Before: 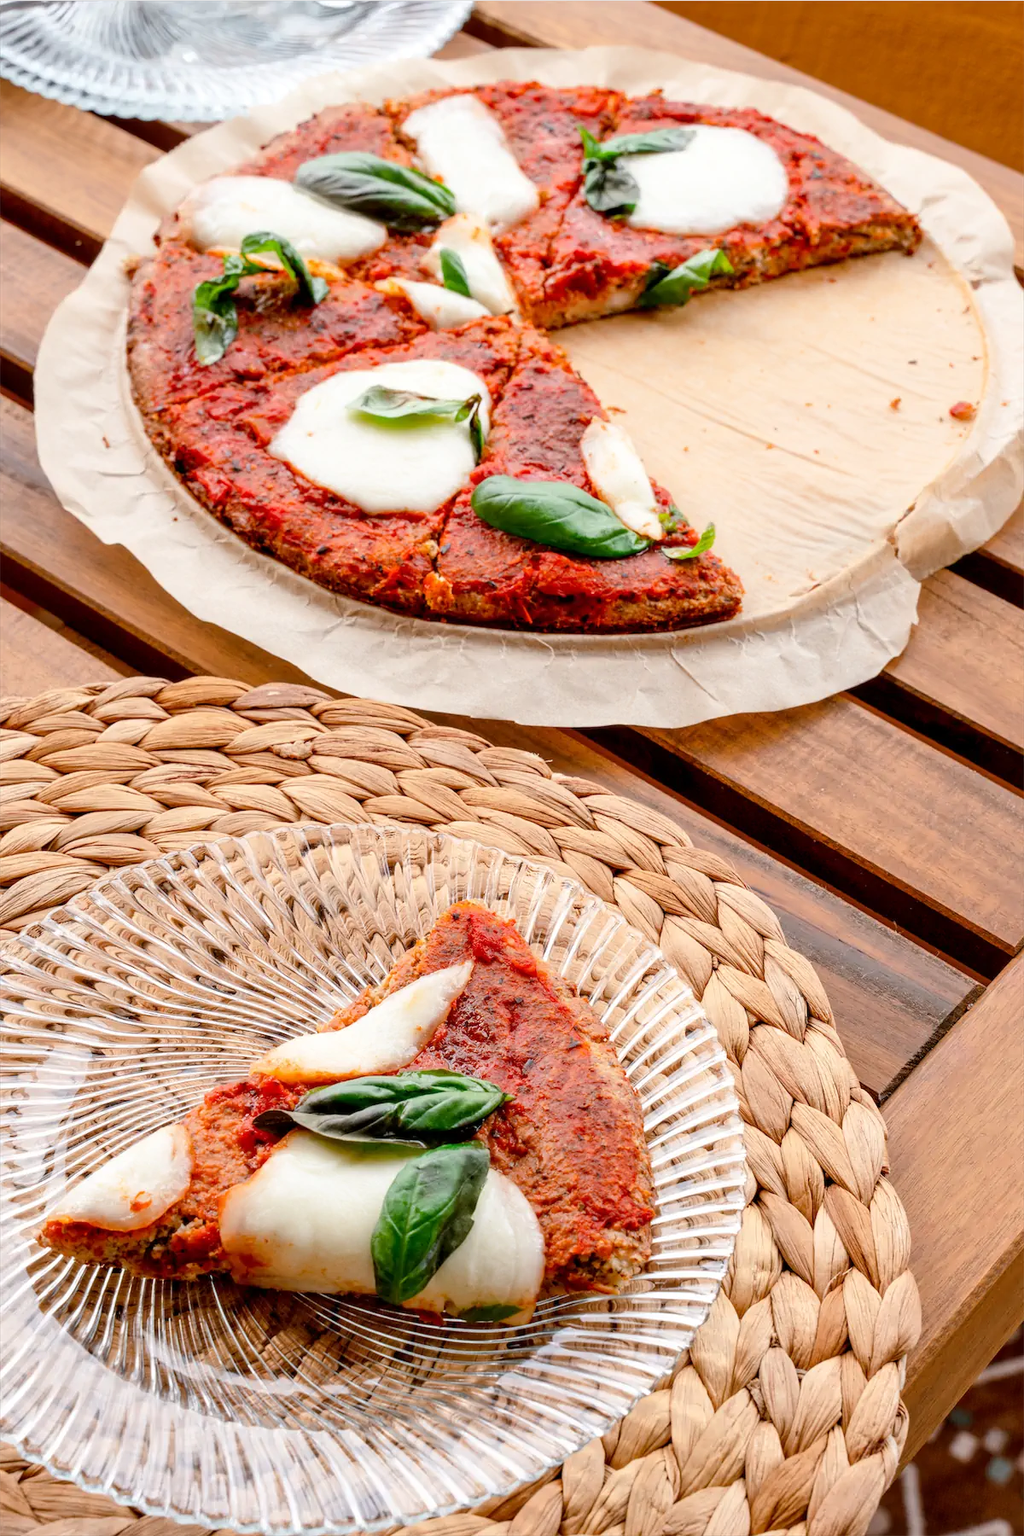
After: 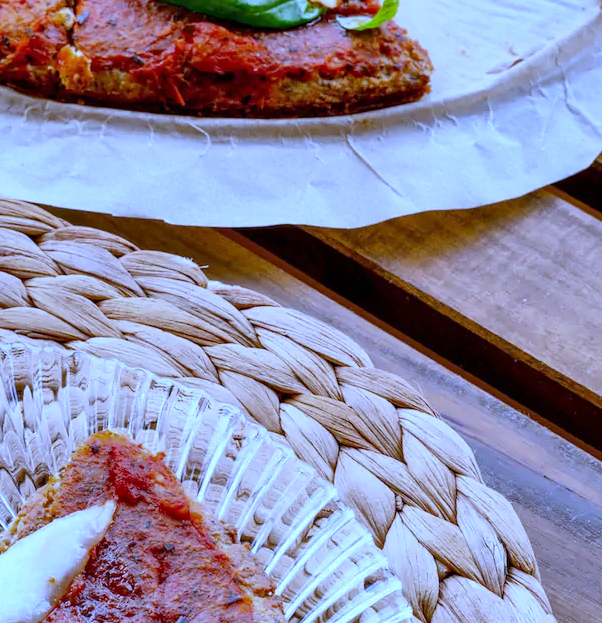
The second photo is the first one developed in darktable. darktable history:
shadows and highlights: low approximation 0.01, soften with gaussian
base curve: exposure shift 0, preserve colors none
white balance: red 0.766, blue 1.537
crop: left 36.607%, top 34.735%, right 13.146%, bottom 30.611%
